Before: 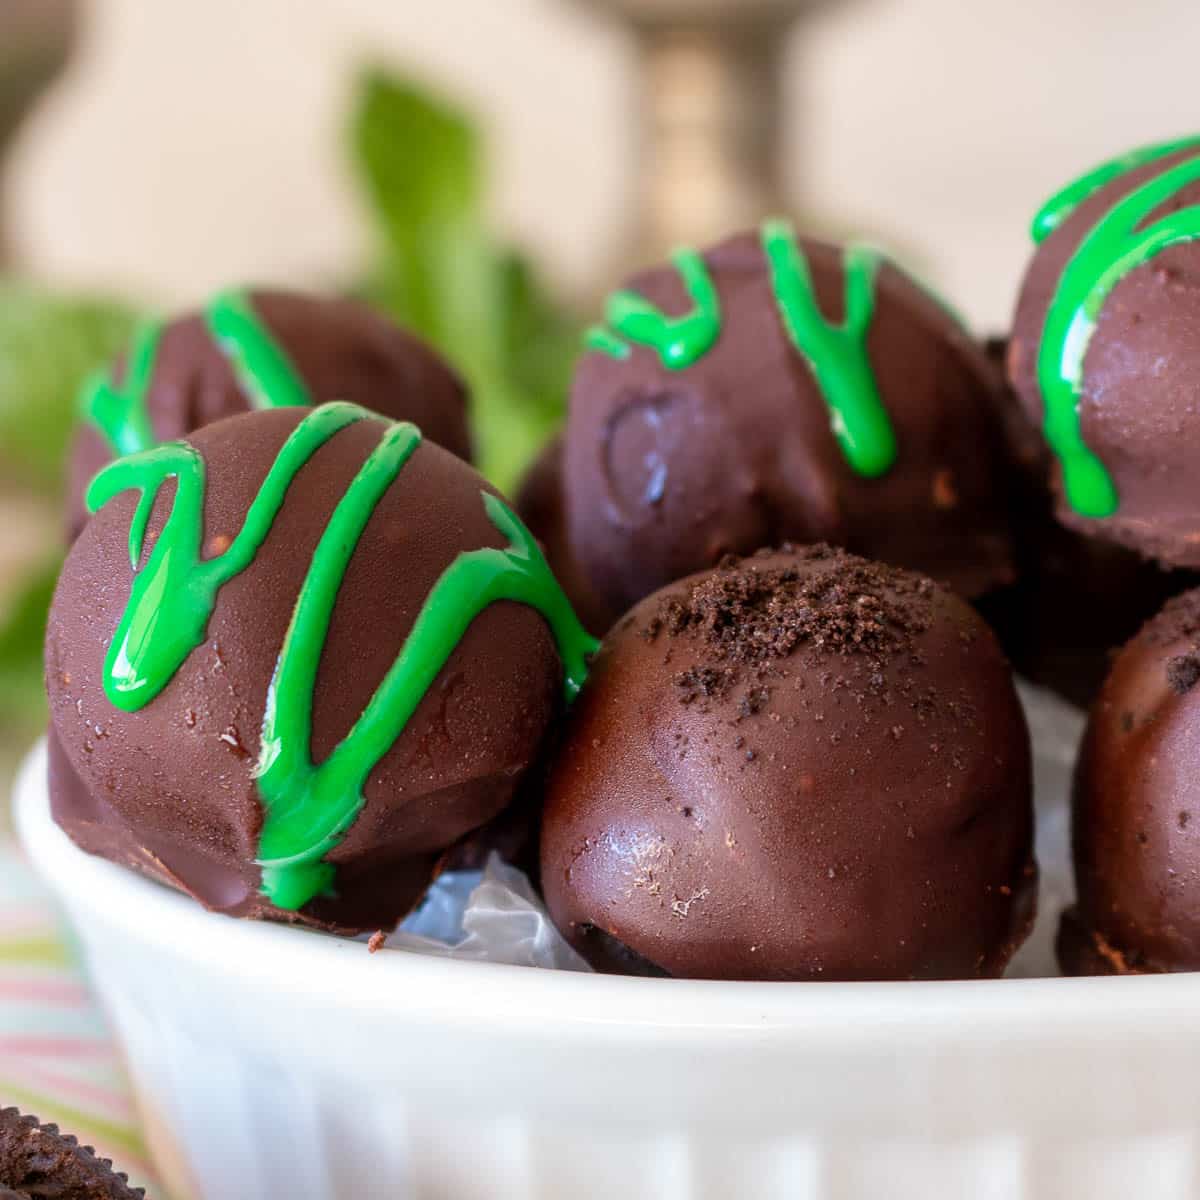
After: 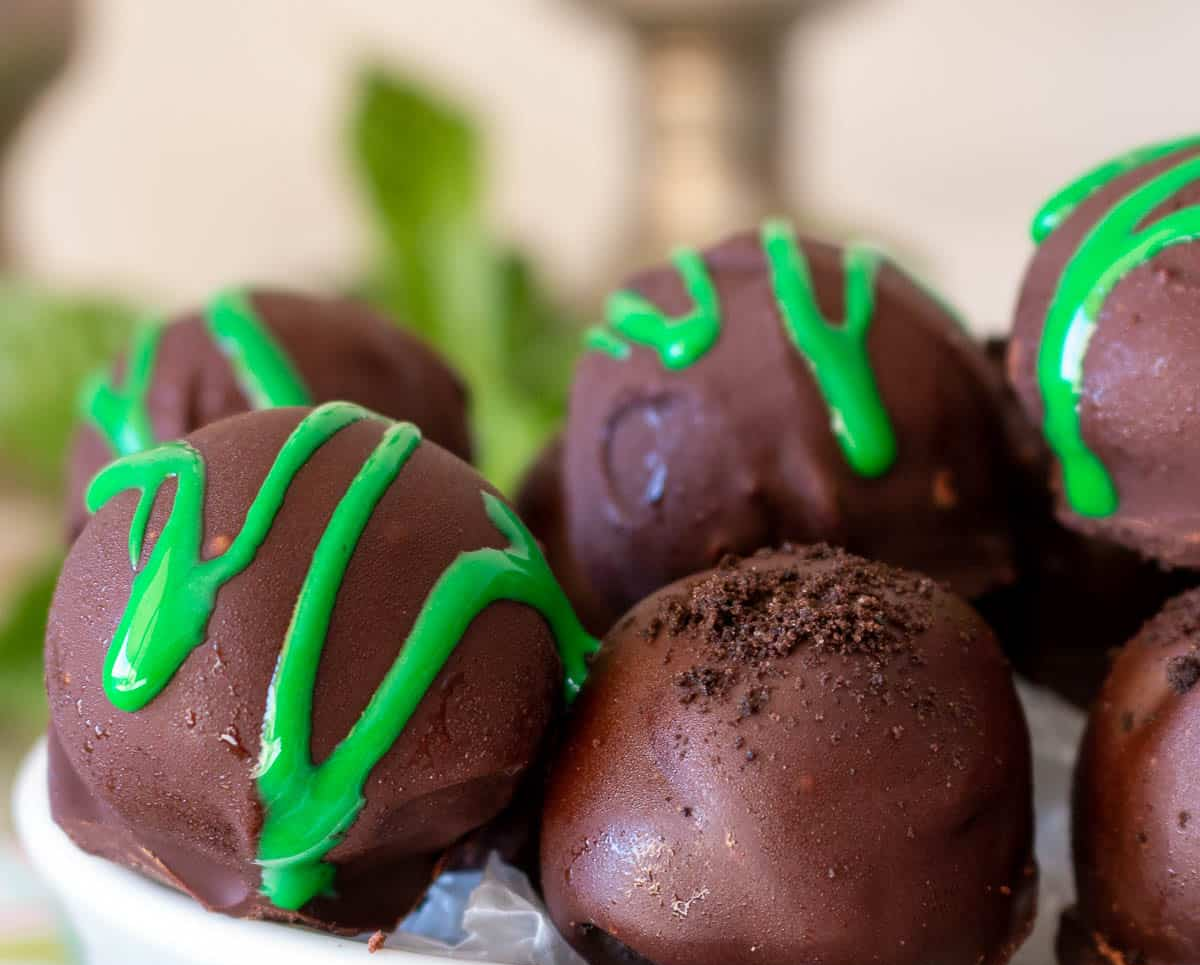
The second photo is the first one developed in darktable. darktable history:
crop: bottom 19.548%
